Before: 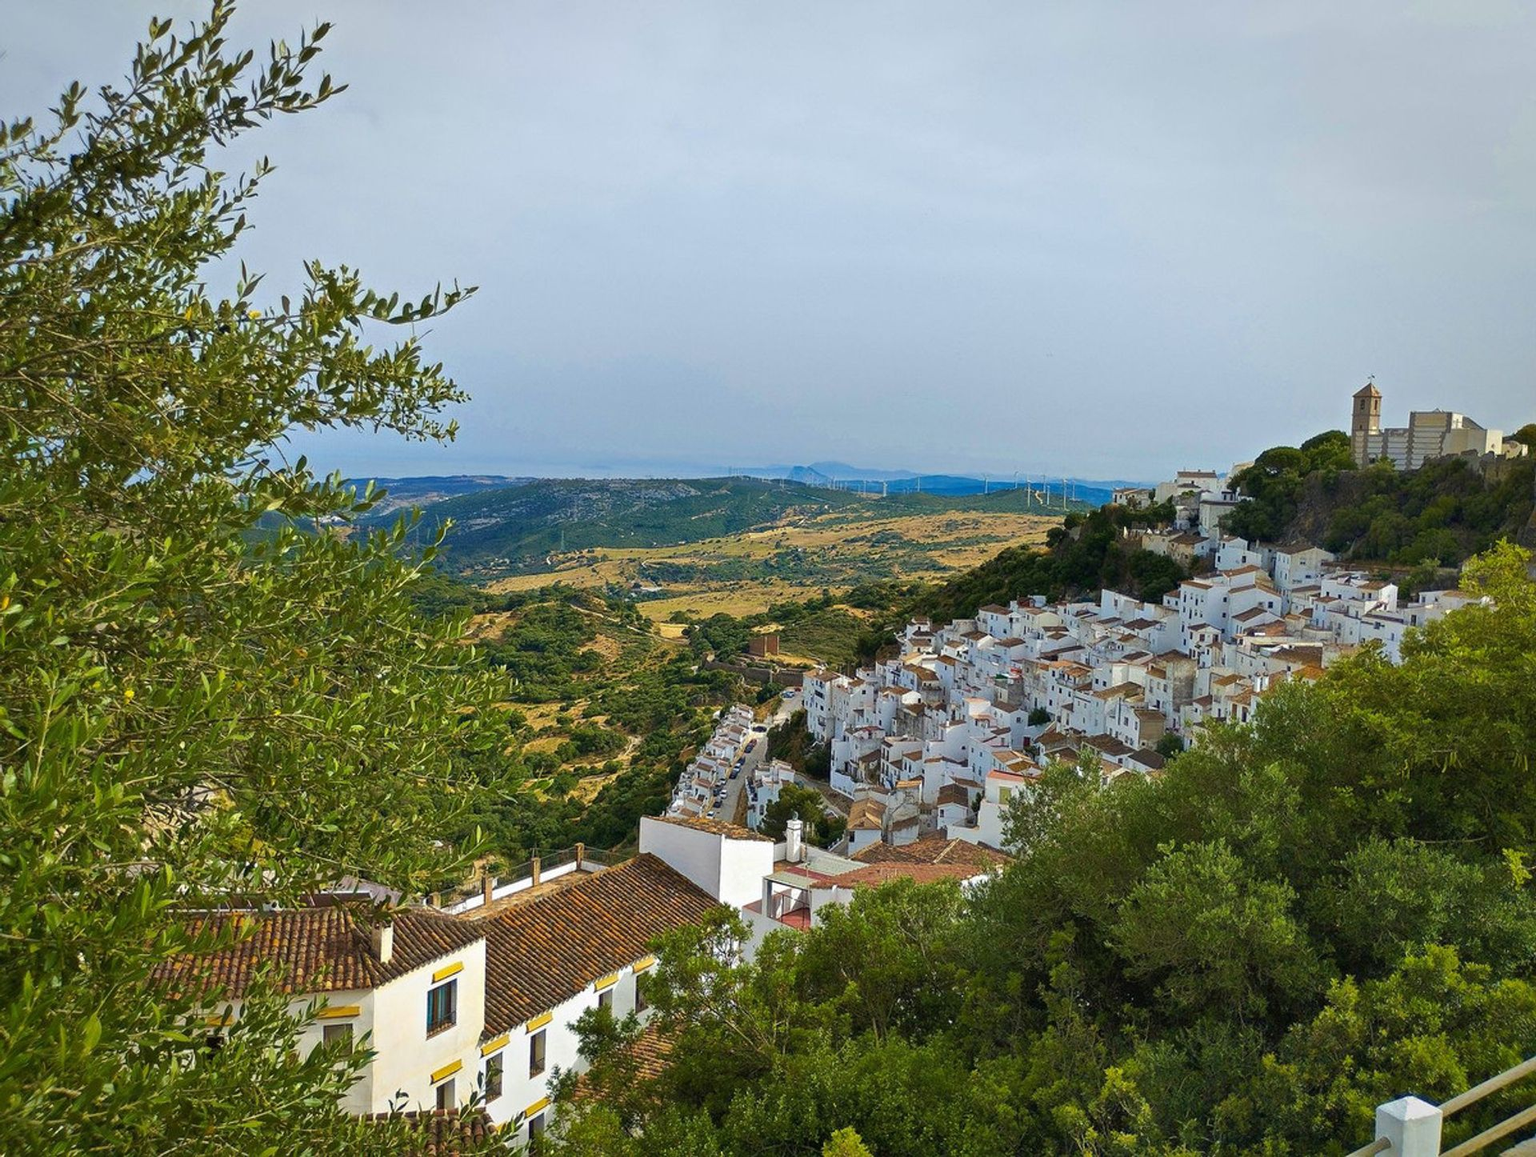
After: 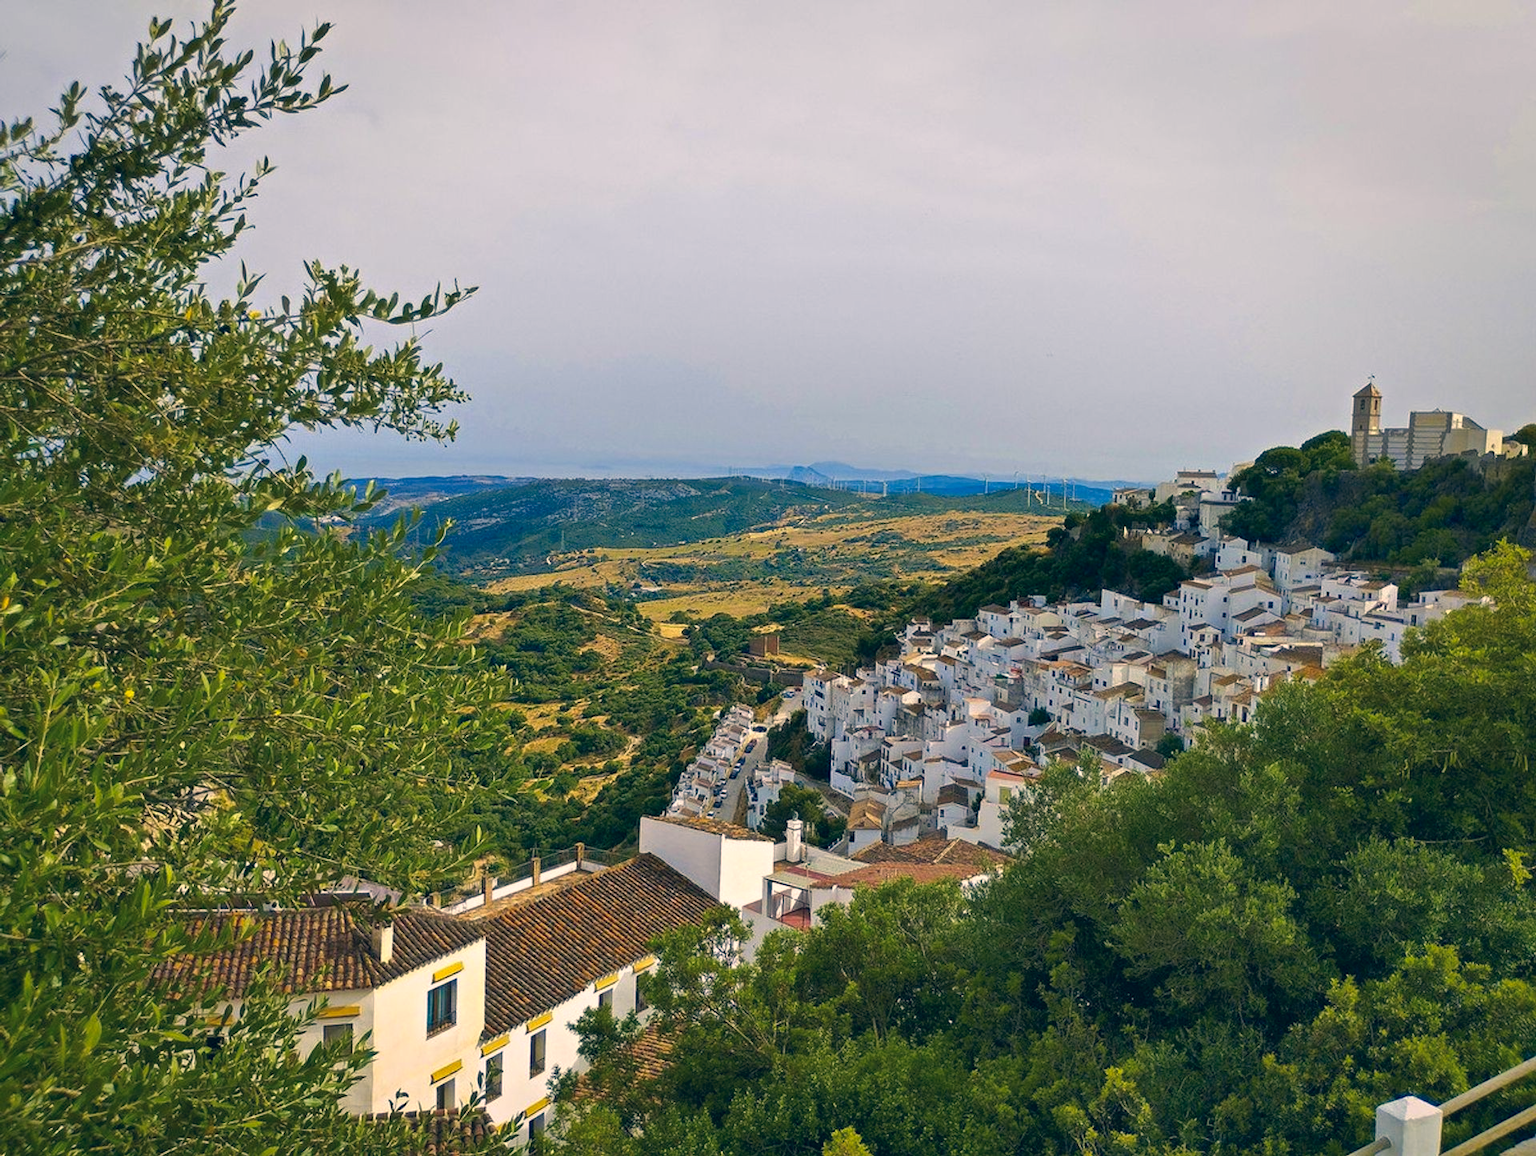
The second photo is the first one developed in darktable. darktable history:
tone equalizer: mask exposure compensation -0.49 EV
color correction: highlights a* 10.29, highlights b* 14.13, shadows a* -9.77, shadows b* -15.01
